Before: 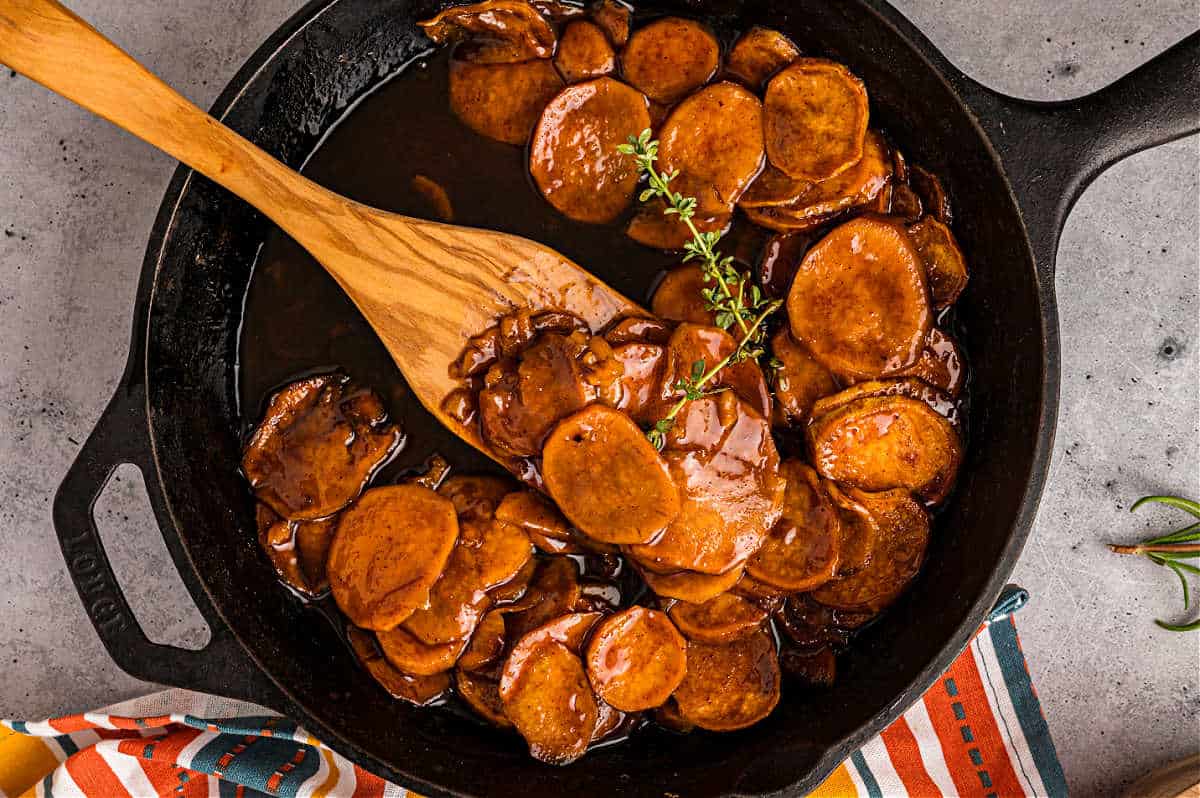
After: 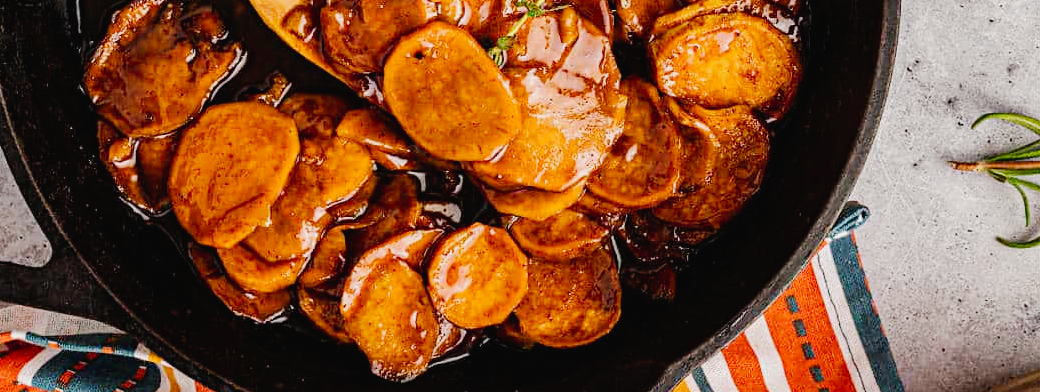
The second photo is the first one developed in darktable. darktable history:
tone curve: curves: ch0 [(0, 0.019) (0.066, 0.043) (0.189, 0.182) (0.359, 0.417) (0.485, 0.576) (0.656, 0.734) (0.851, 0.861) (0.997, 0.959)]; ch1 [(0, 0) (0.179, 0.123) (0.381, 0.36) (0.425, 0.41) (0.474, 0.472) (0.499, 0.501) (0.514, 0.517) (0.571, 0.584) (0.649, 0.677) (0.812, 0.856) (1, 1)]; ch2 [(0, 0) (0.246, 0.214) (0.421, 0.427) (0.459, 0.484) (0.5, 0.504) (0.518, 0.523) (0.529, 0.544) (0.56, 0.581) (0.617, 0.631) (0.744, 0.734) (0.867, 0.821) (0.993, 0.889)], preserve colors none
crop and rotate: left 13.299%, top 48.043%, bottom 2.743%
